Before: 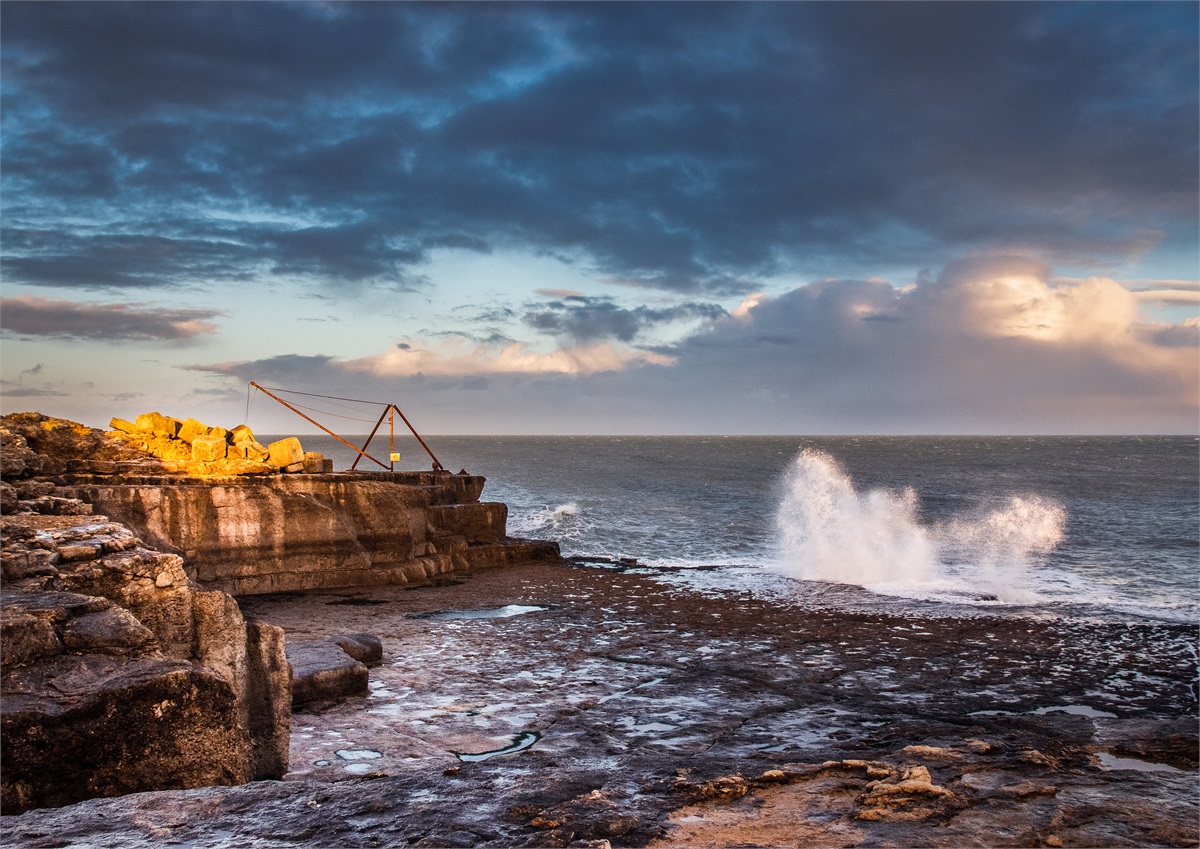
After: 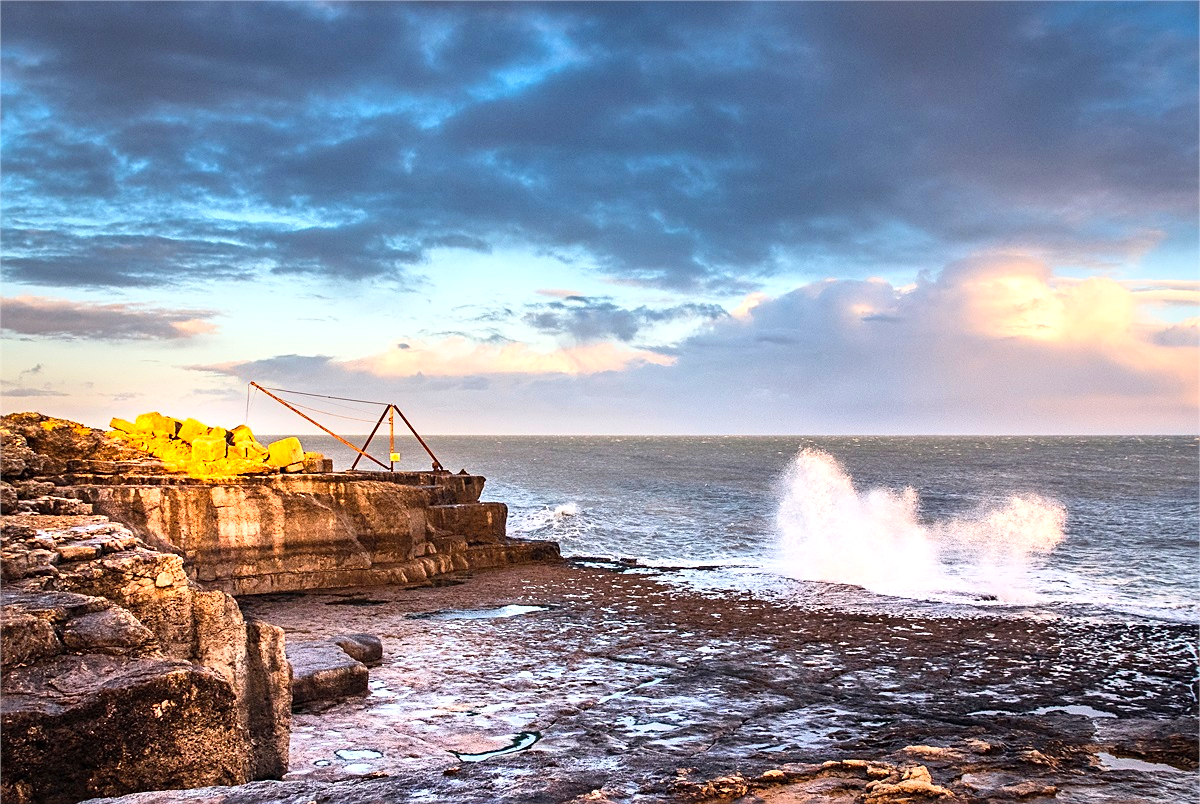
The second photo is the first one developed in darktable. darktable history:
exposure: exposure 0.61 EV, compensate highlight preservation false
contrast brightness saturation: contrast 0.199, brightness 0.16, saturation 0.227
sharpen: on, module defaults
crop and rotate: top 0.01%, bottom 5.186%
